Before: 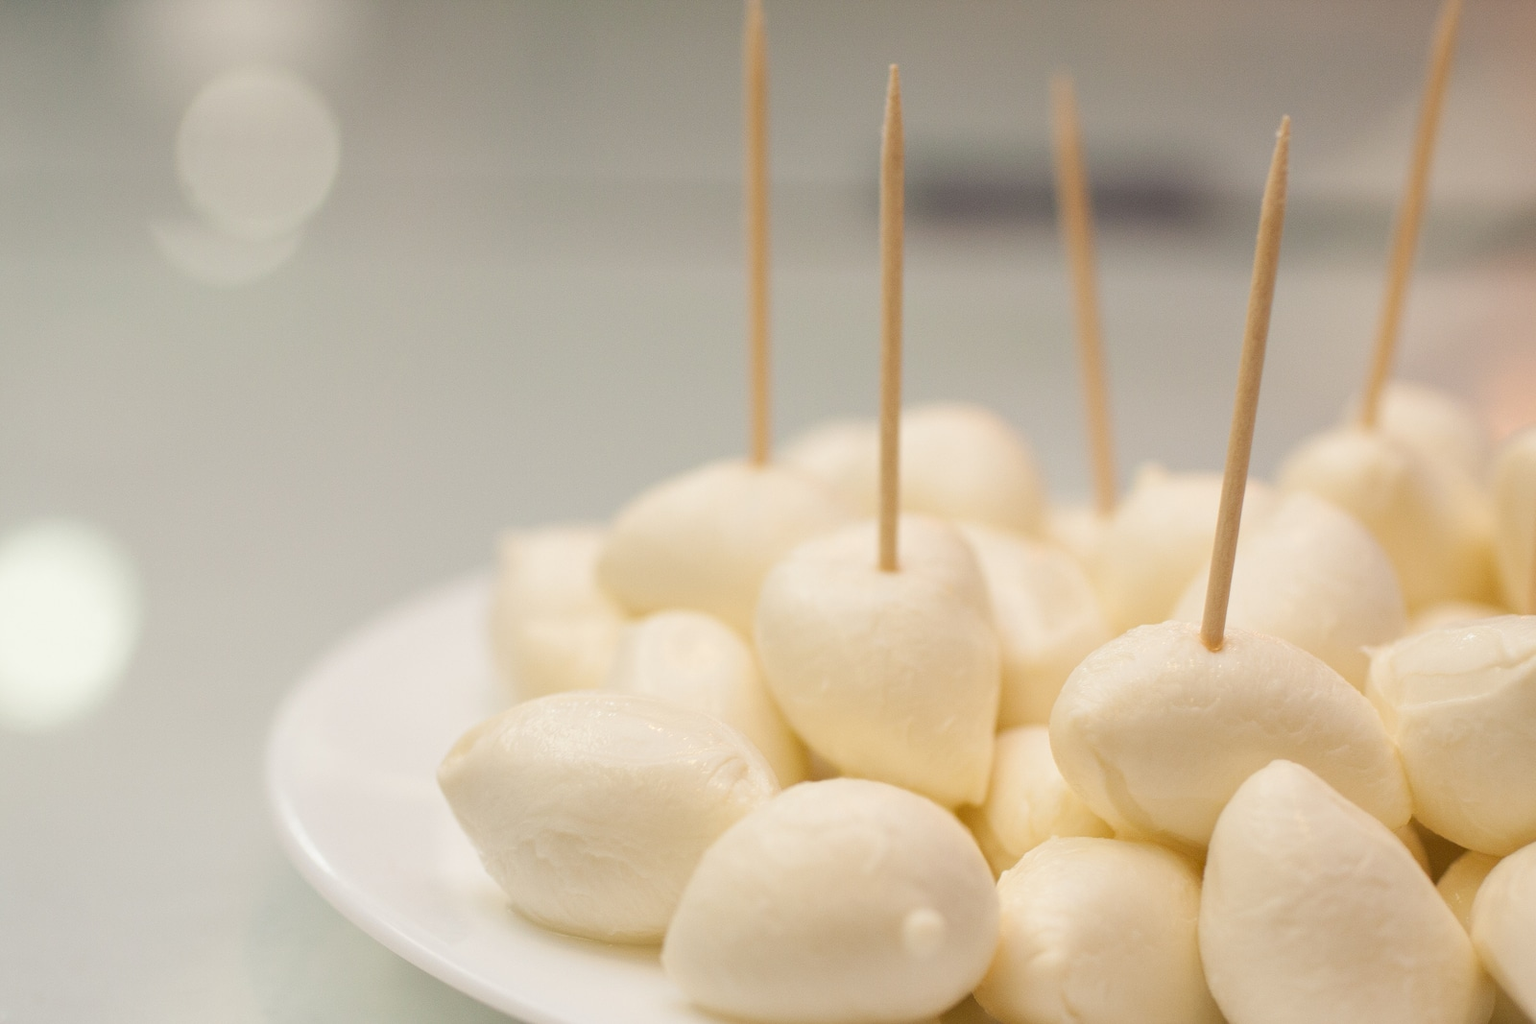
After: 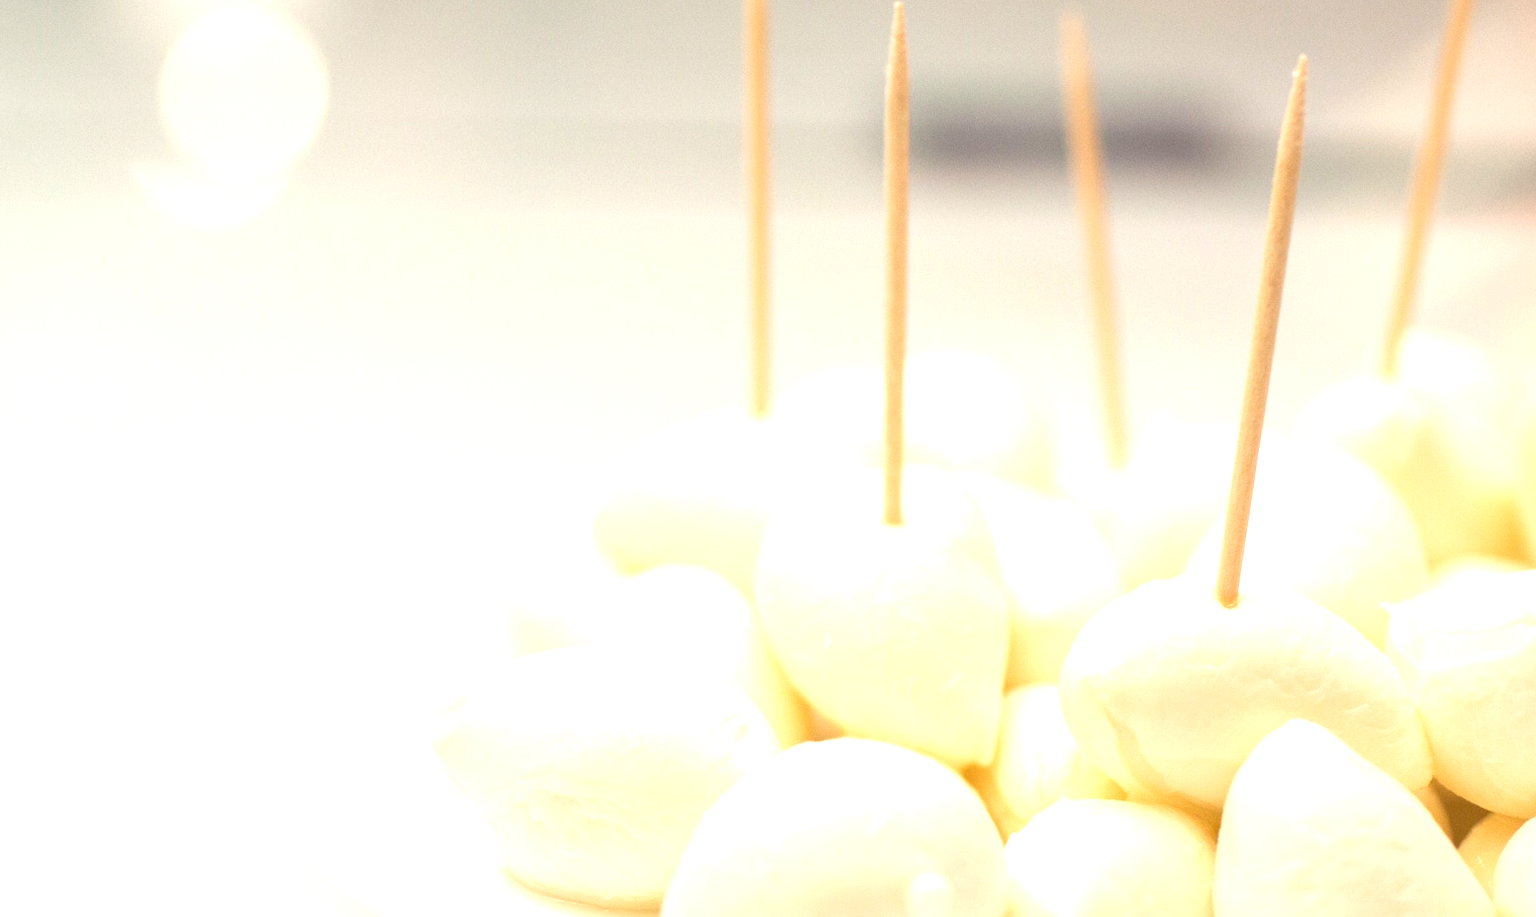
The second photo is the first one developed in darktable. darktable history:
crop: left 1.475%, top 6.107%, right 1.48%, bottom 6.942%
exposure: black level correction 0, exposure 1.199 EV, compensate highlight preservation false
